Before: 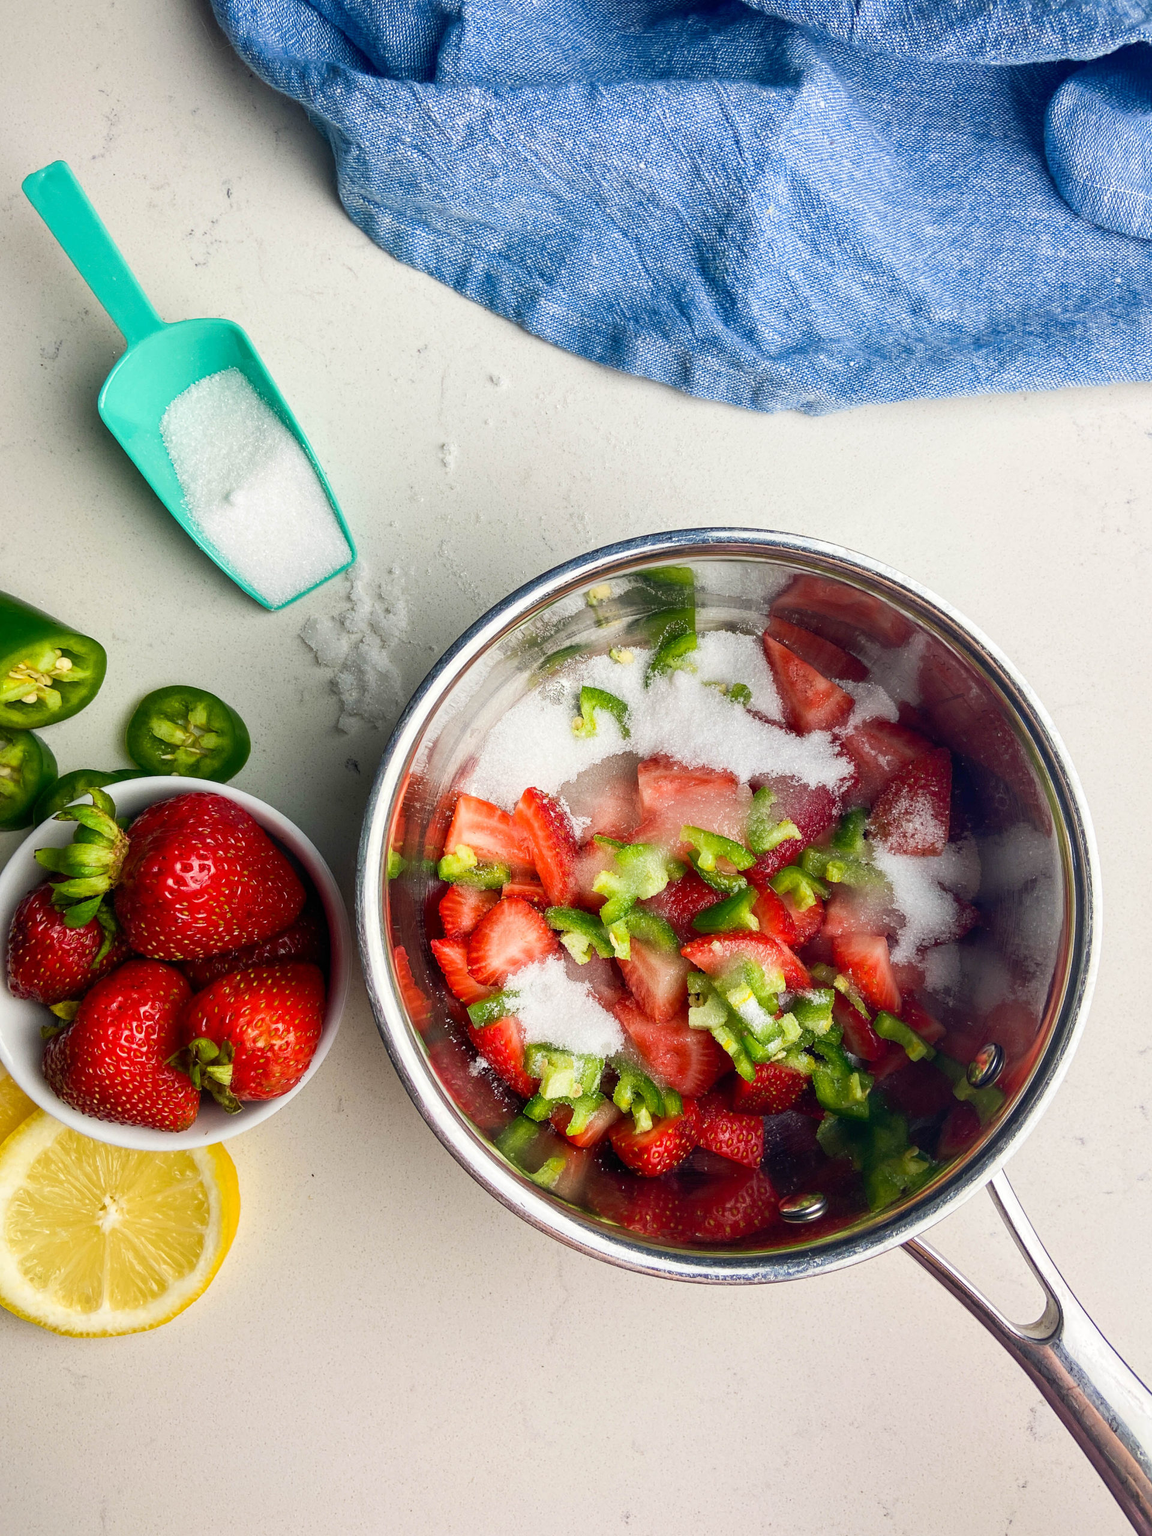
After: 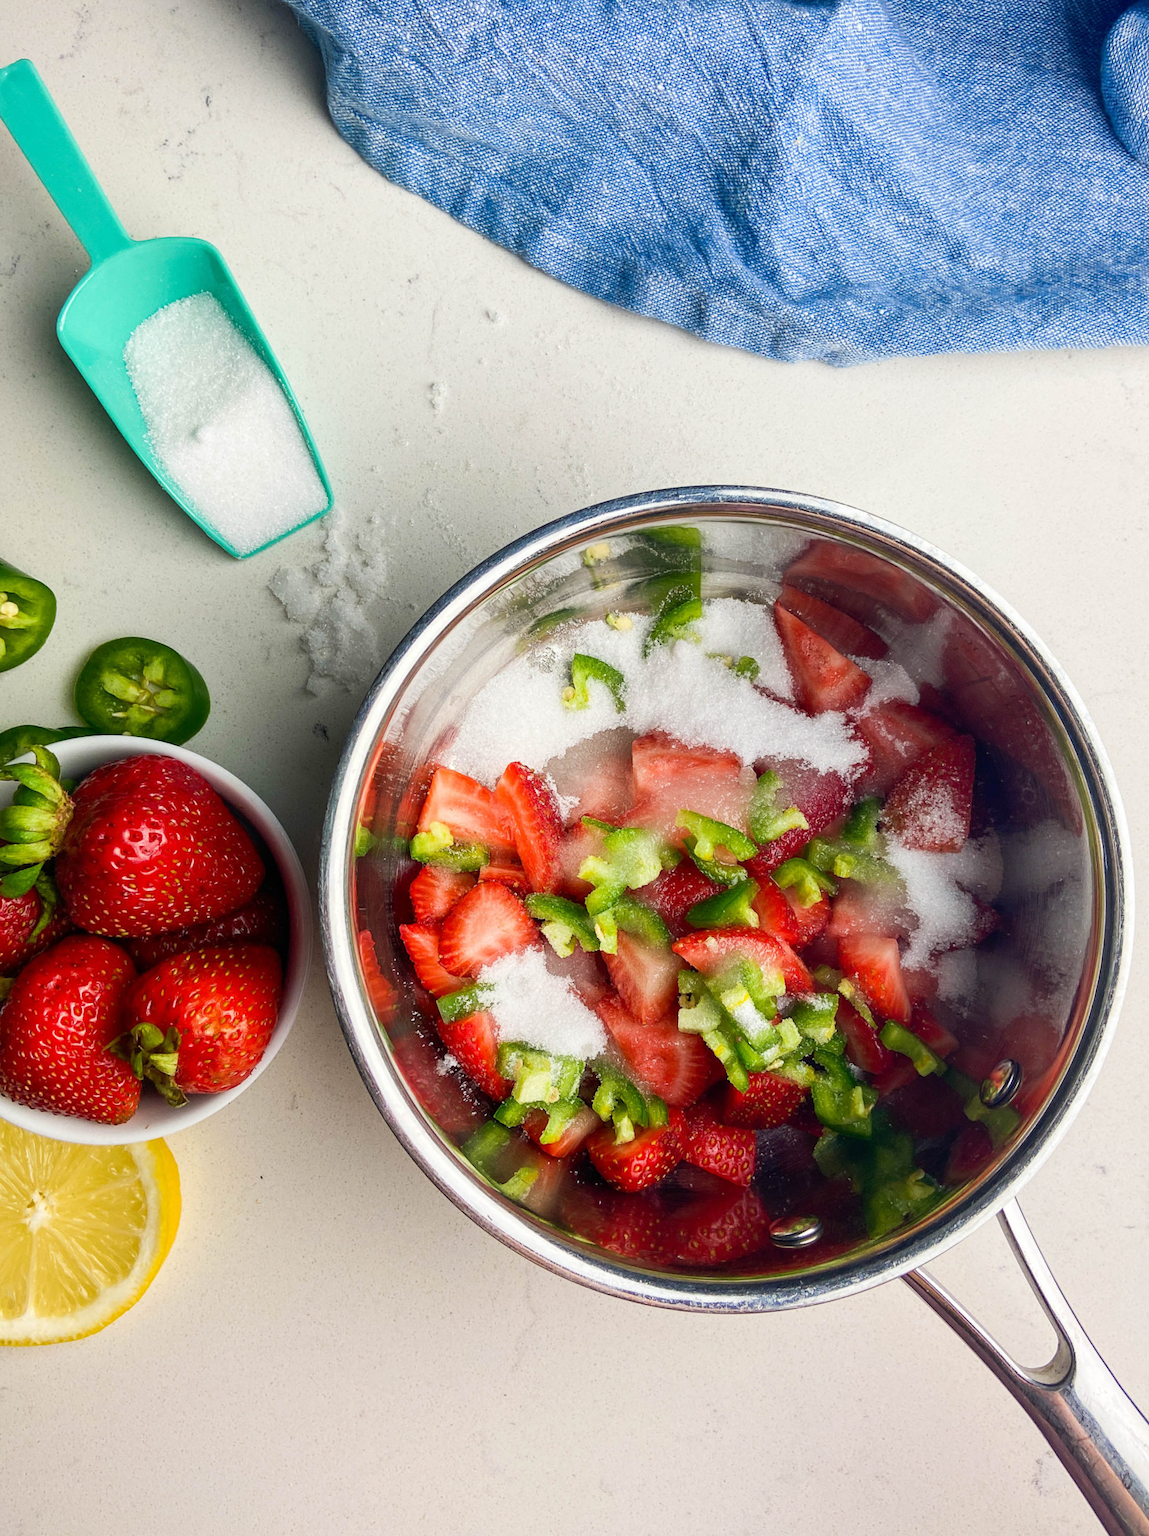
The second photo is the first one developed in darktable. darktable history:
crop and rotate: angle -2.03°, left 3.116%, top 3.754%, right 1.365%, bottom 0.464%
